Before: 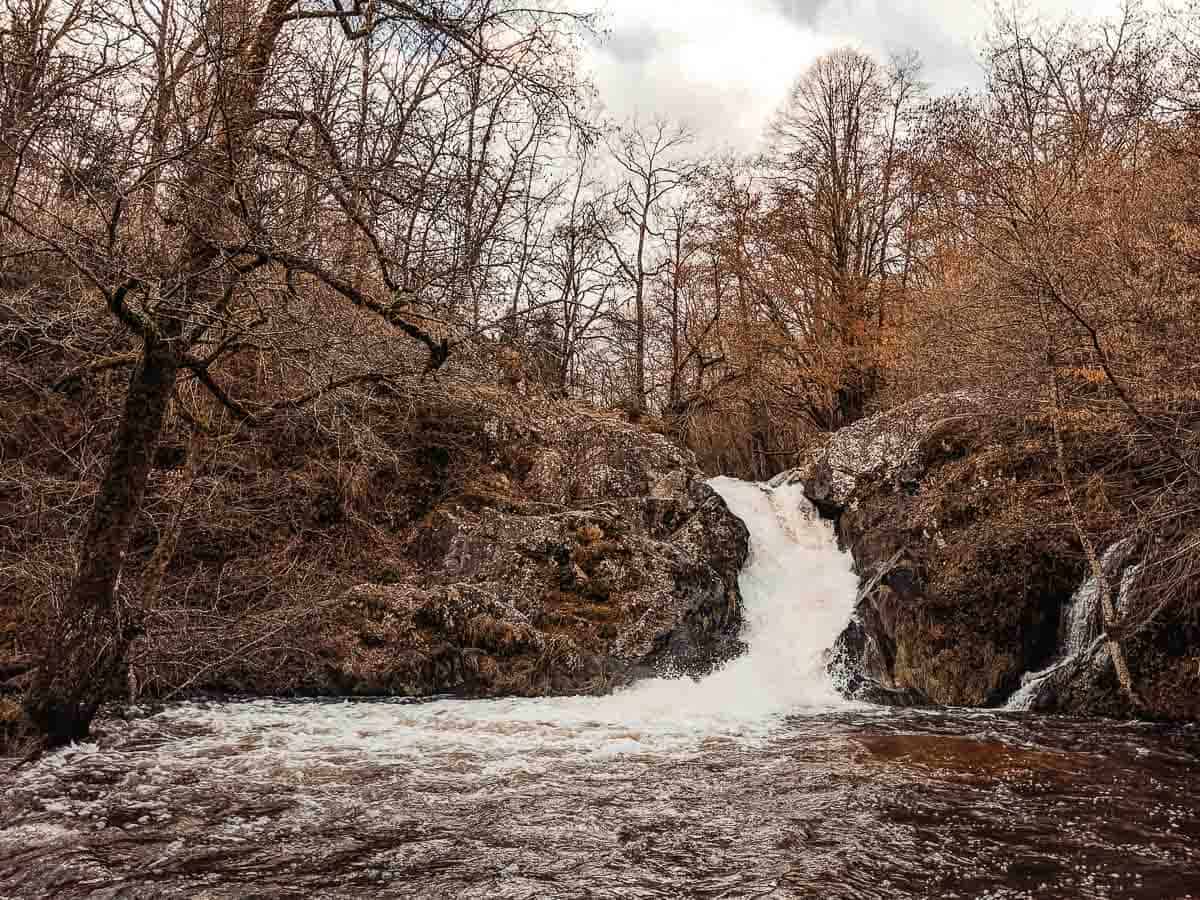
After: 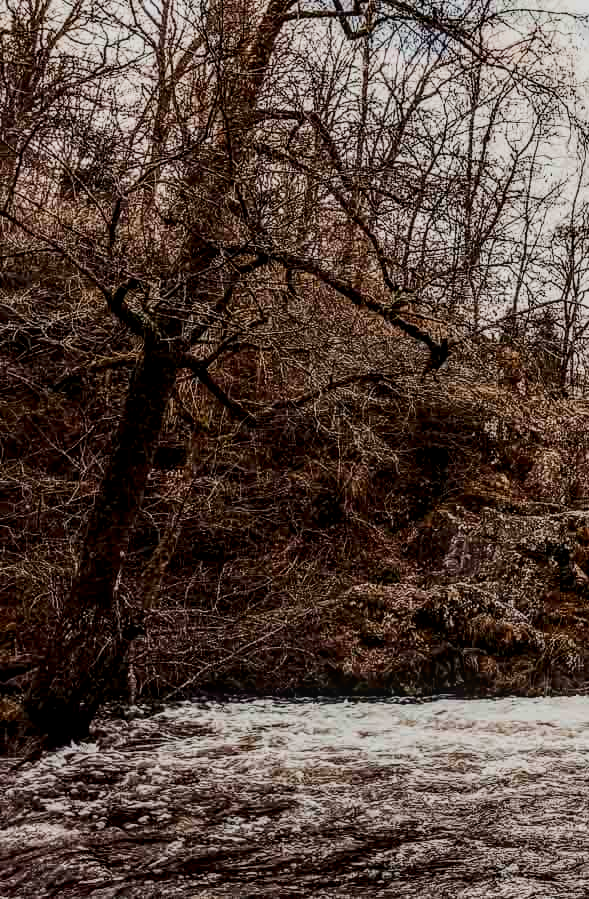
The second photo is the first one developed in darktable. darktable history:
crop and rotate: left 0%, top 0%, right 50.845%
filmic rgb: black relative exposure -7.65 EV, white relative exposure 4.56 EV, hardness 3.61
contrast brightness saturation: contrast 0.2, brightness -0.11, saturation 0.1
local contrast: on, module defaults
